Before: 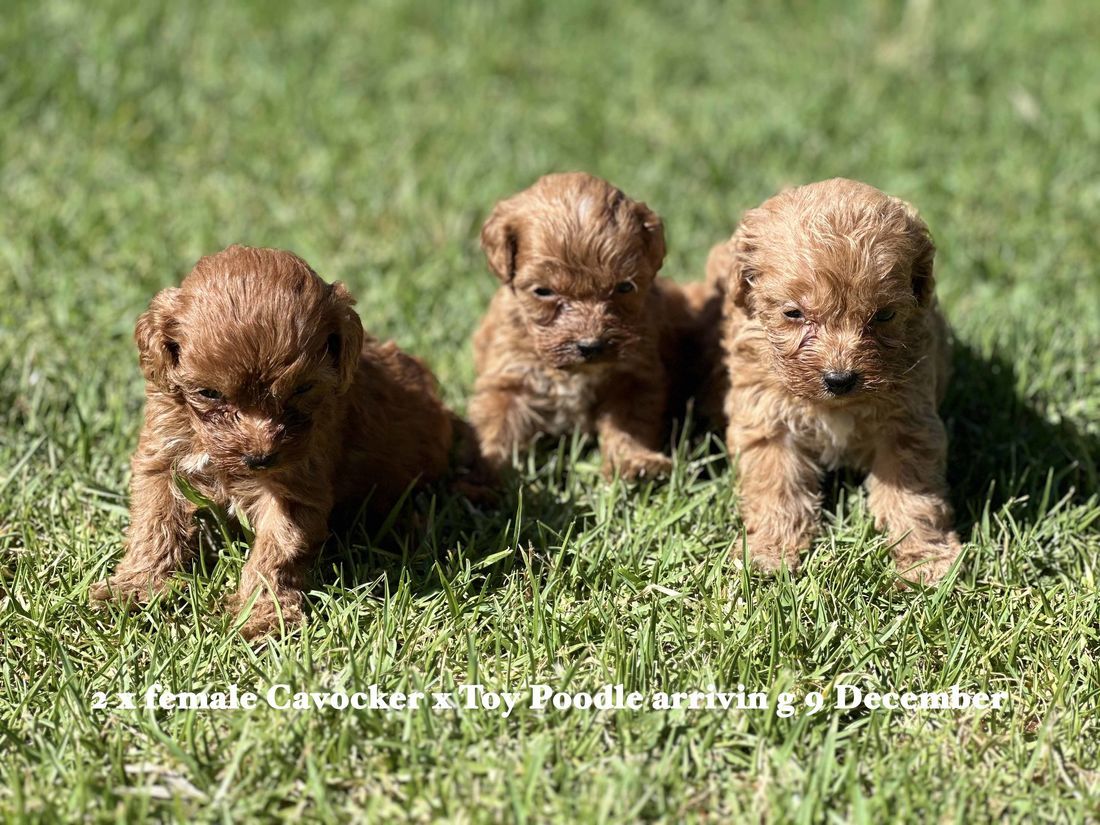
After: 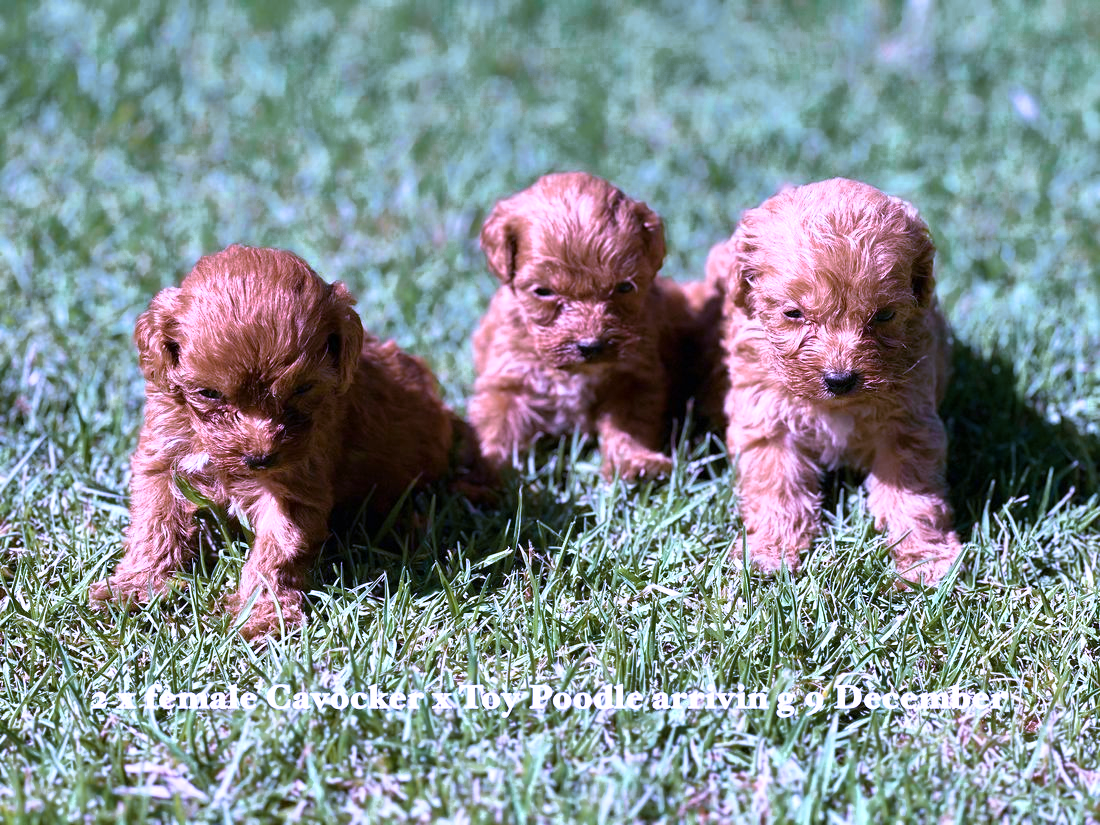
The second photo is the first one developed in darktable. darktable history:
shadows and highlights: shadows 22.7, highlights -48.71, soften with gaussian
velvia: strength 45%
white balance: red 0.98, blue 1.61
color zones: curves: ch0 [(0.018, 0.548) (0.197, 0.654) (0.425, 0.447) (0.605, 0.658) (0.732, 0.579)]; ch1 [(0.105, 0.531) (0.224, 0.531) (0.386, 0.39) (0.618, 0.456) (0.732, 0.456) (0.956, 0.421)]; ch2 [(0.039, 0.583) (0.215, 0.465) (0.399, 0.544) (0.465, 0.548) (0.614, 0.447) (0.724, 0.43) (0.882, 0.623) (0.956, 0.632)]
